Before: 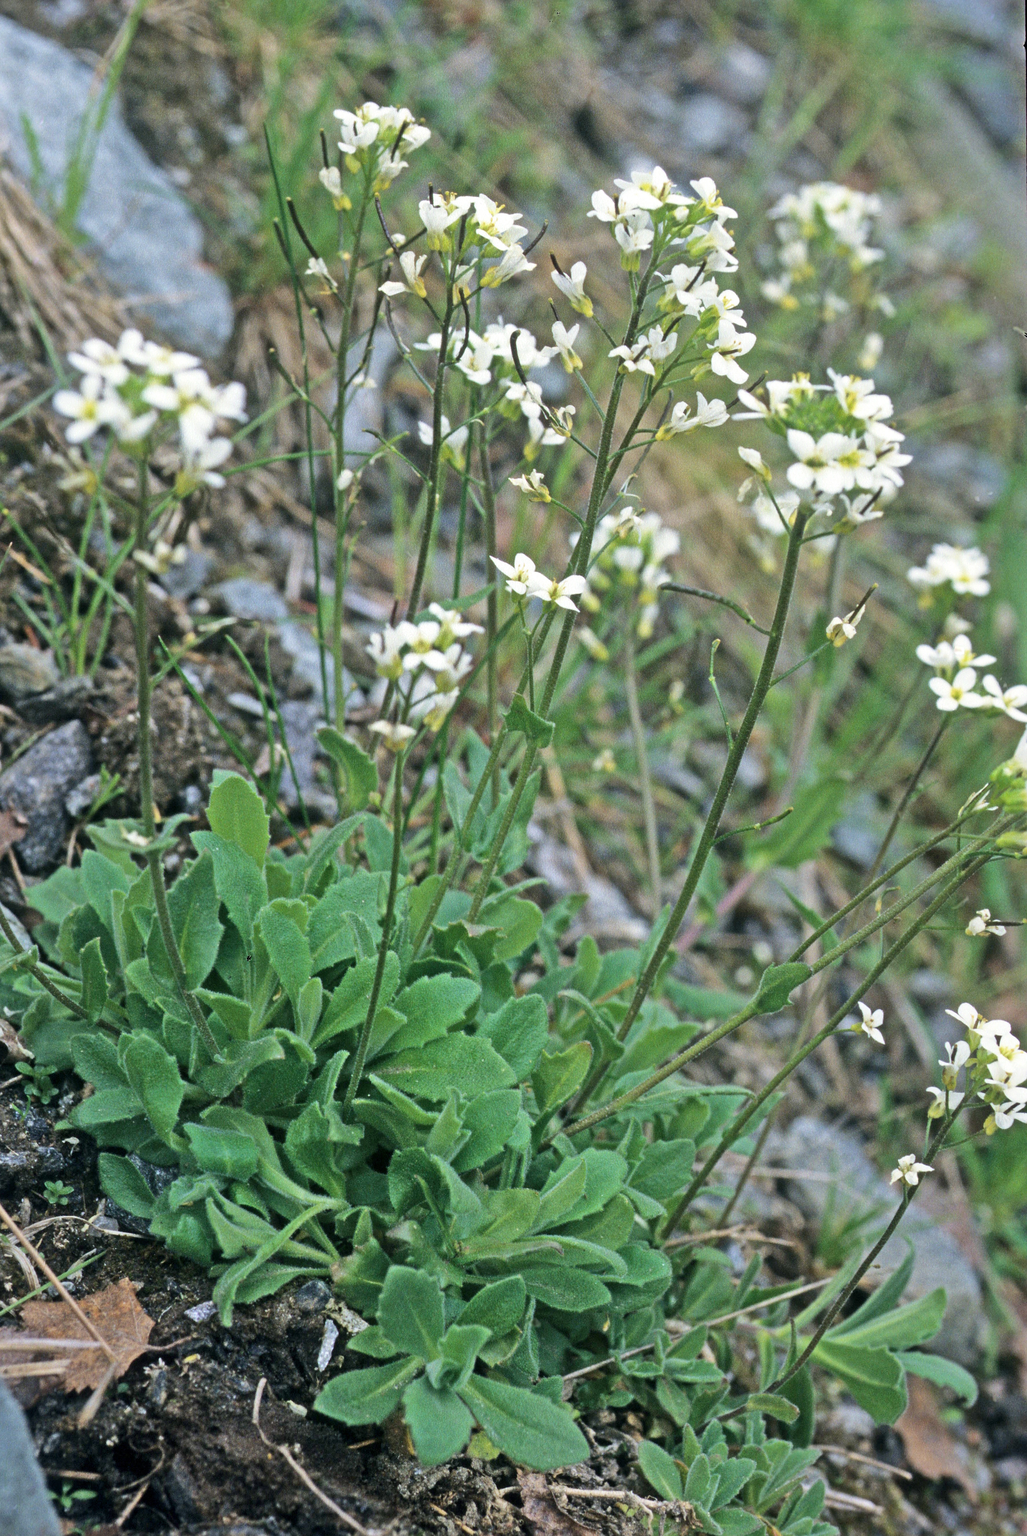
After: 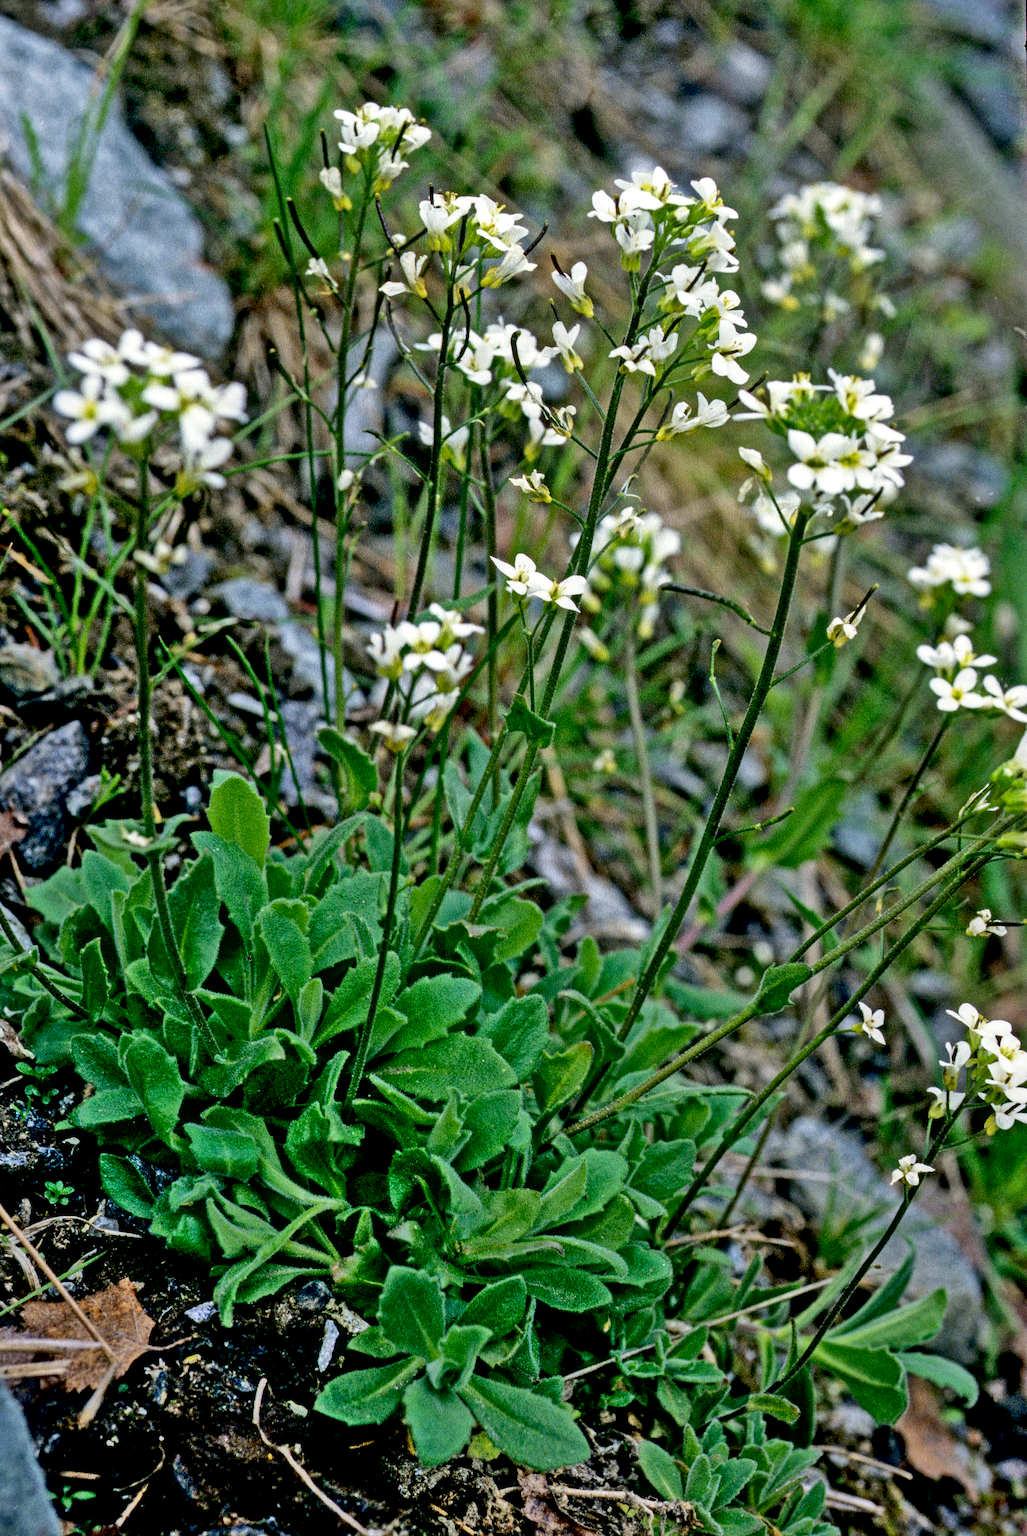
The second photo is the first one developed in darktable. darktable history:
exposure: black level correction 0.058, compensate highlight preservation false
shadows and highlights: soften with gaussian
local contrast: on, module defaults
contrast brightness saturation: contrast 0.067, brightness -0.126, saturation 0.063
